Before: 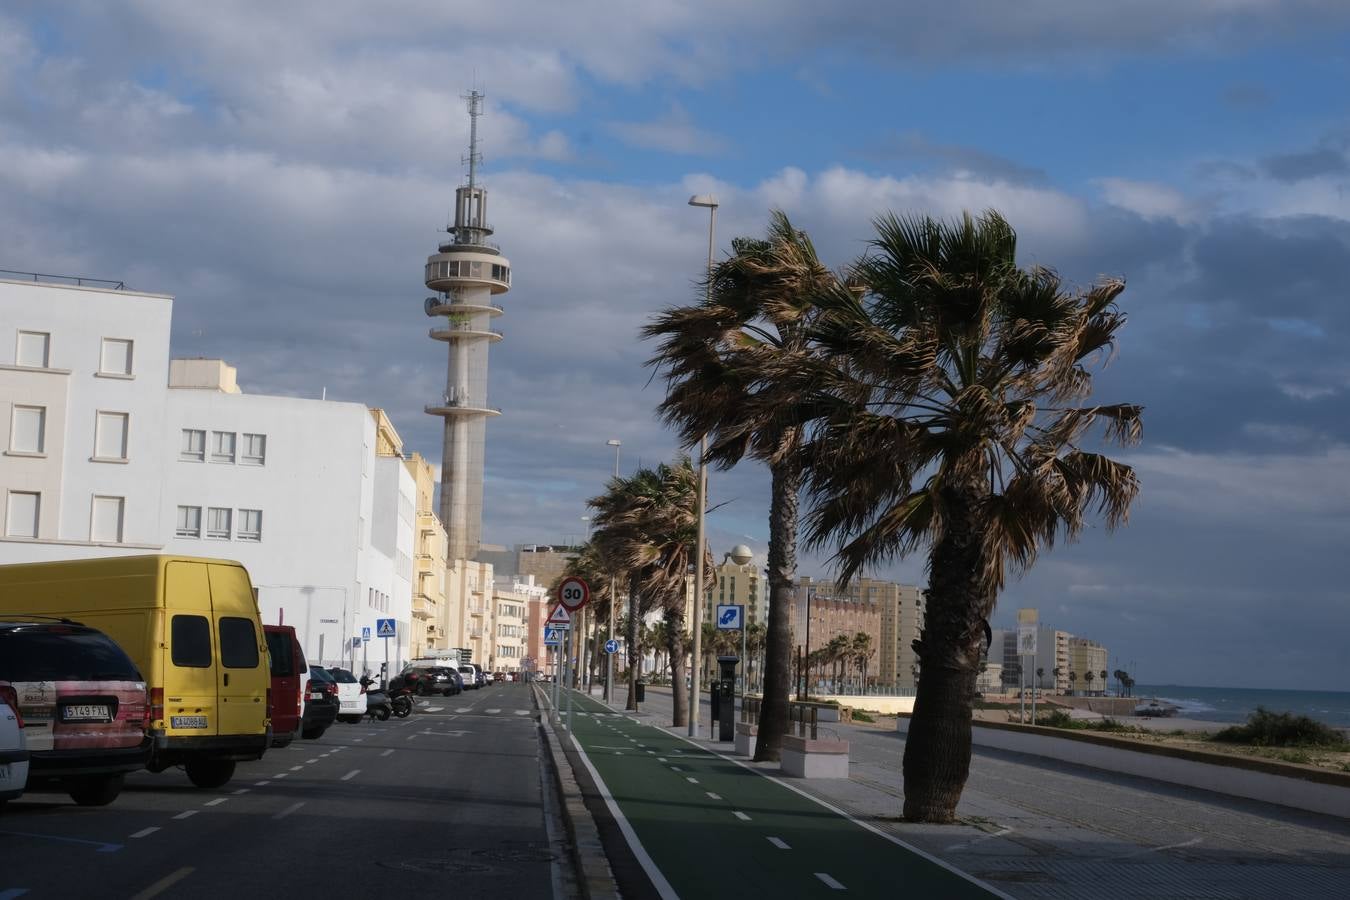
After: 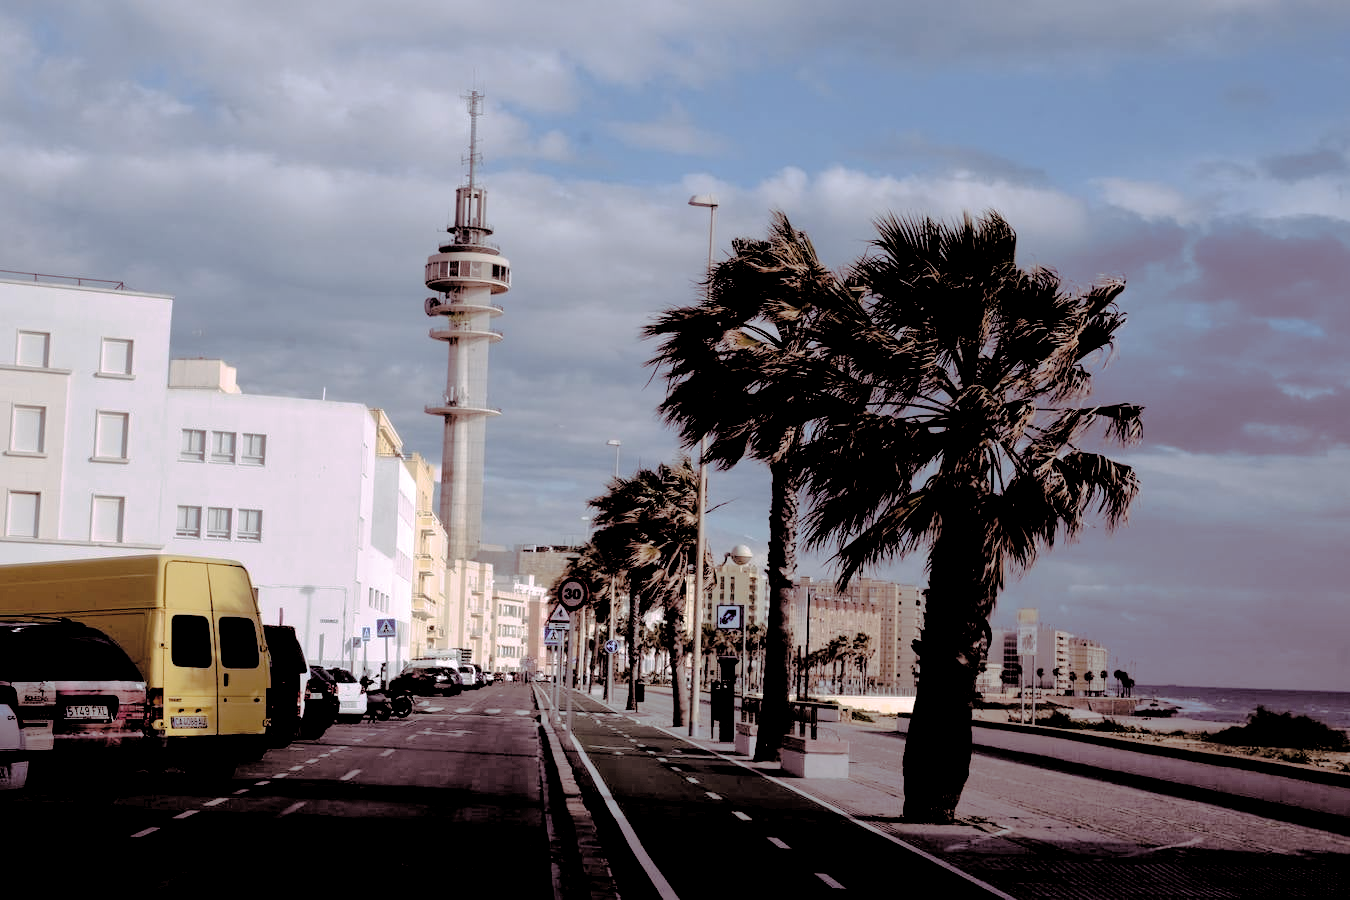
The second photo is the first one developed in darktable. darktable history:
white balance: red 1.009, blue 1.027
split-toning: highlights › hue 298.8°, highlights › saturation 0.73, compress 41.76%
local contrast: mode bilateral grid, contrast 20, coarseness 50, detail 132%, midtone range 0.2
rgb levels: levels [[0.029, 0.461, 0.922], [0, 0.5, 1], [0, 0.5, 1]]
tone curve: curves: ch0 [(0, 0) (0.003, 0.019) (0.011, 0.019) (0.025, 0.023) (0.044, 0.032) (0.069, 0.046) (0.1, 0.073) (0.136, 0.129) (0.177, 0.207) (0.224, 0.295) (0.277, 0.394) (0.335, 0.48) (0.399, 0.524) (0.468, 0.575) (0.543, 0.628) (0.623, 0.684) (0.709, 0.739) (0.801, 0.808) (0.898, 0.9) (1, 1)], preserve colors none
